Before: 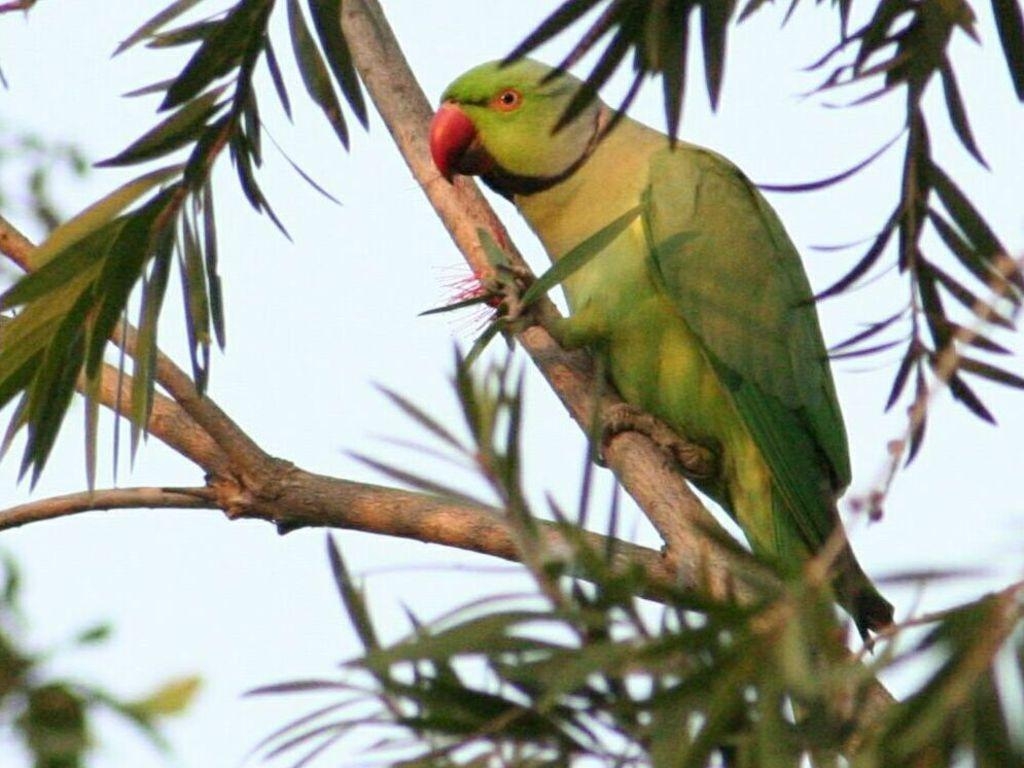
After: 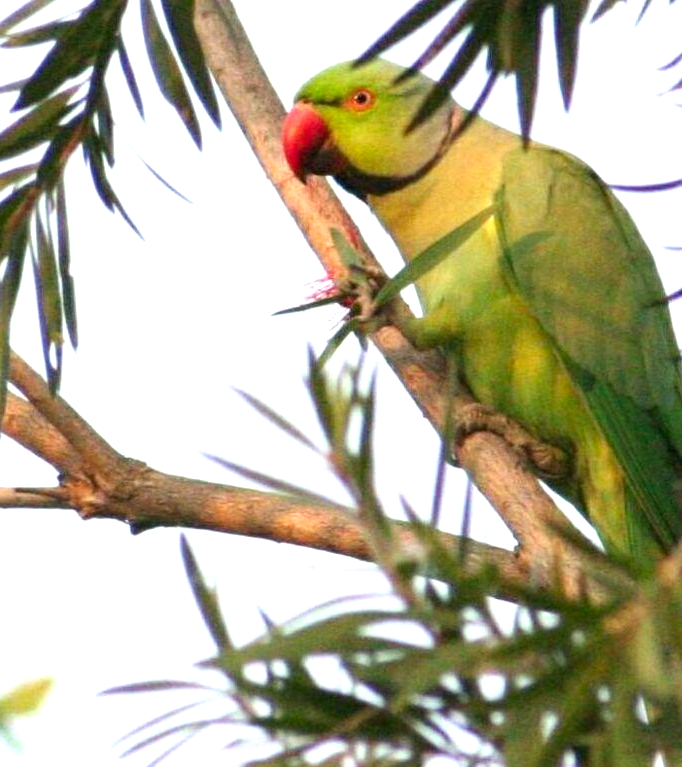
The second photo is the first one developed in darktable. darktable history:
exposure: exposure 0.667 EV, compensate highlight preservation false
contrast brightness saturation: saturation 0.12
crop and rotate: left 14.413%, right 18.907%
